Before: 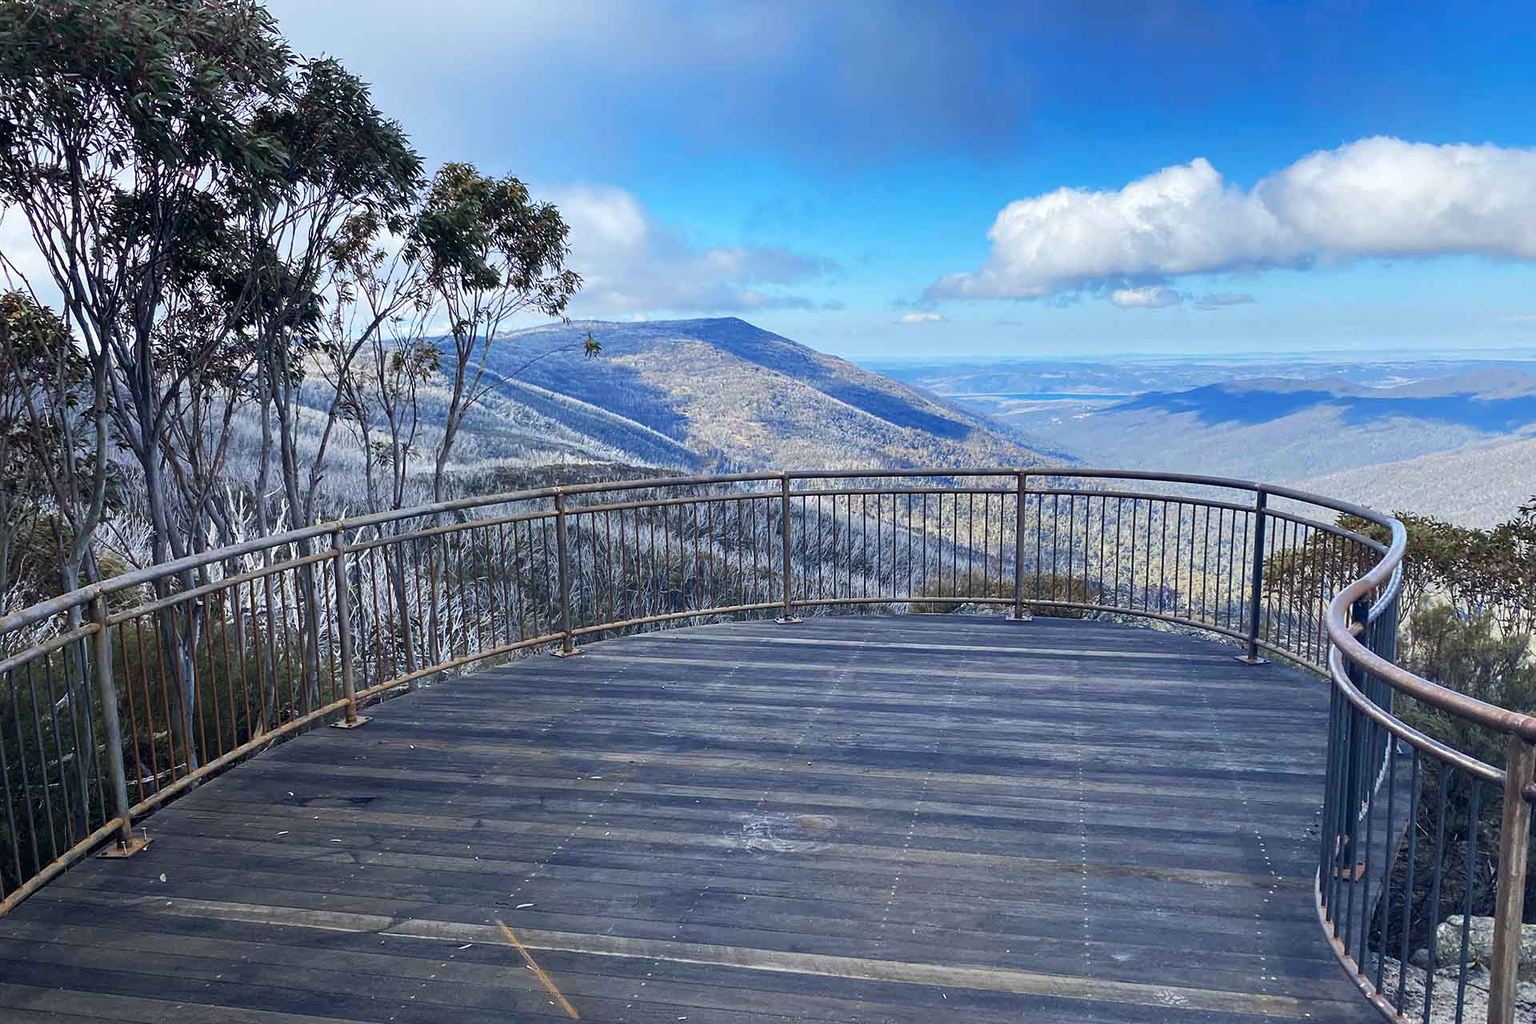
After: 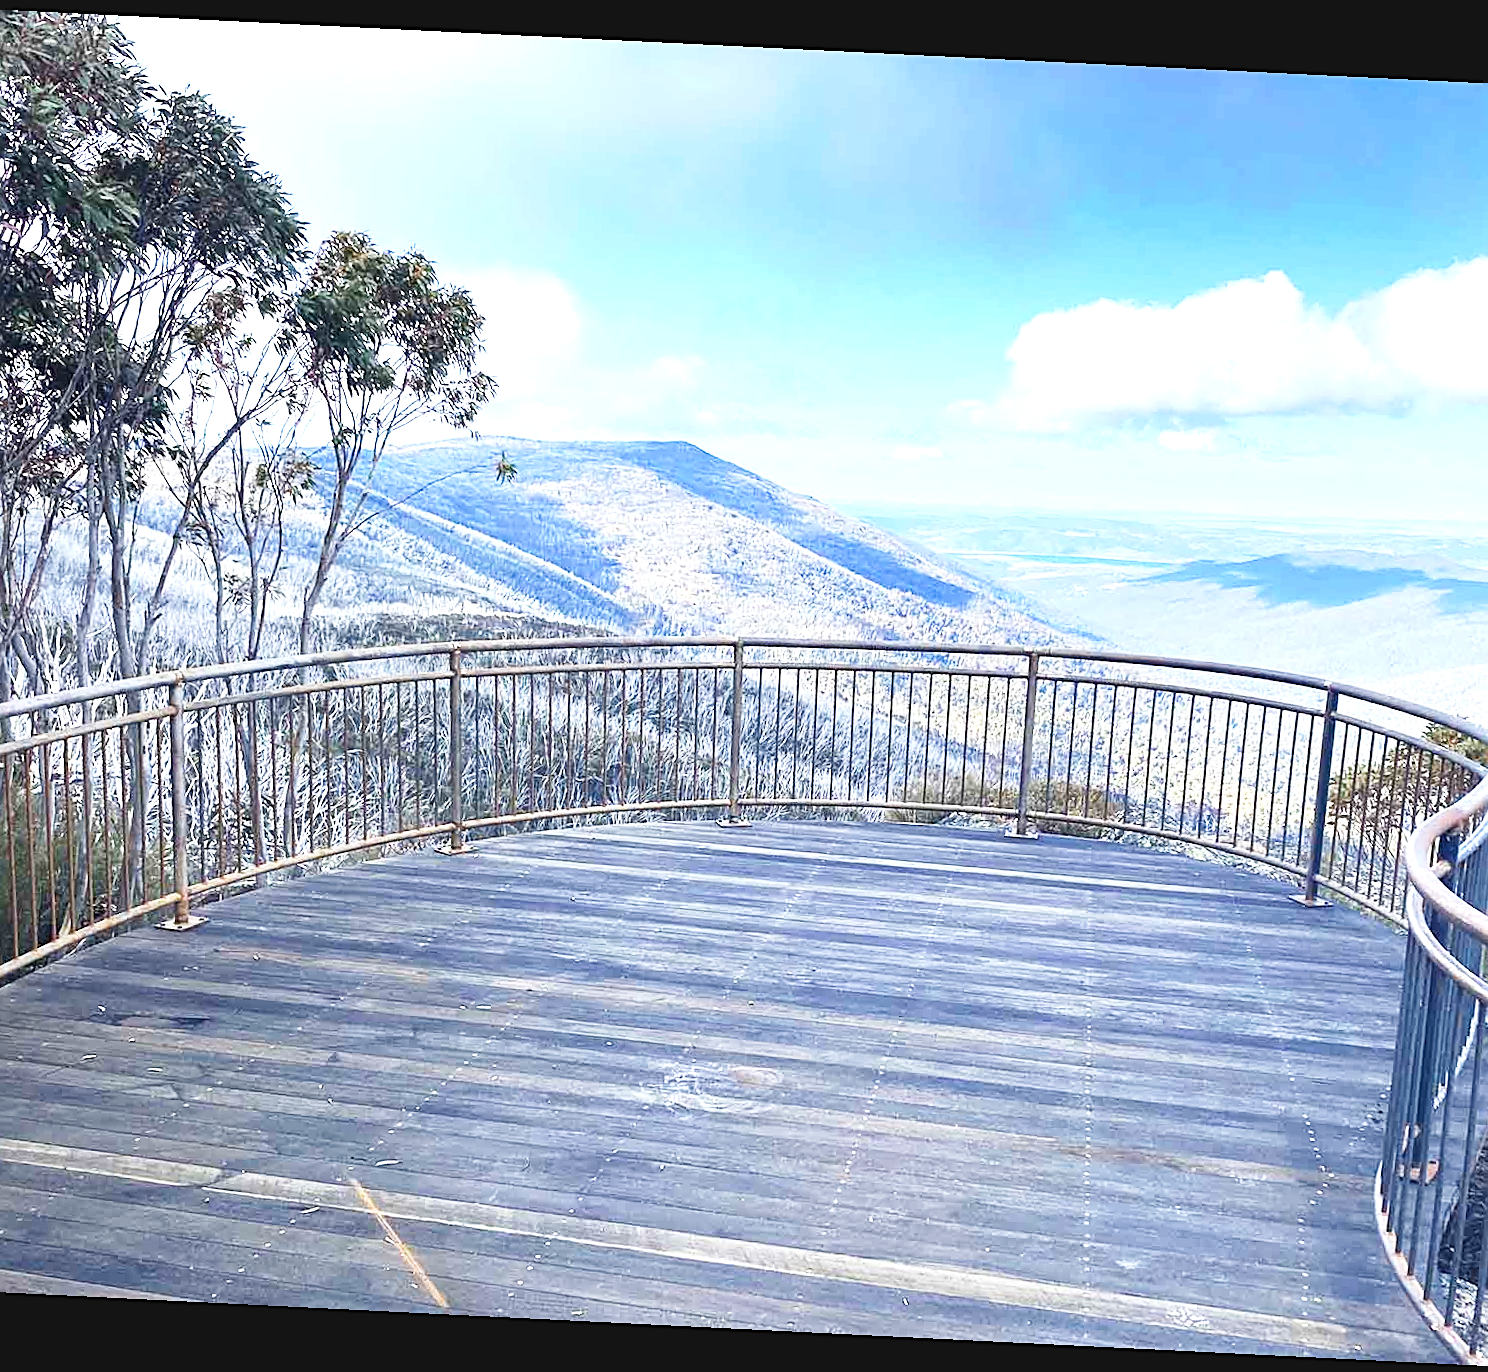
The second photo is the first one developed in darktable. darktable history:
base curve: curves: ch0 [(0, 0) (0.204, 0.334) (0.55, 0.733) (1, 1)], preserve colors none
sharpen: on, module defaults
crop and rotate: angle -2.84°, left 13.923%, top 0.03%, right 10.962%, bottom 0.066%
color calibration: illuminant same as pipeline (D50), adaptation XYZ, x 0.347, y 0.359, temperature 5004.03 K
exposure: black level correction -0.002, exposure 1.113 EV, compensate highlight preservation false
